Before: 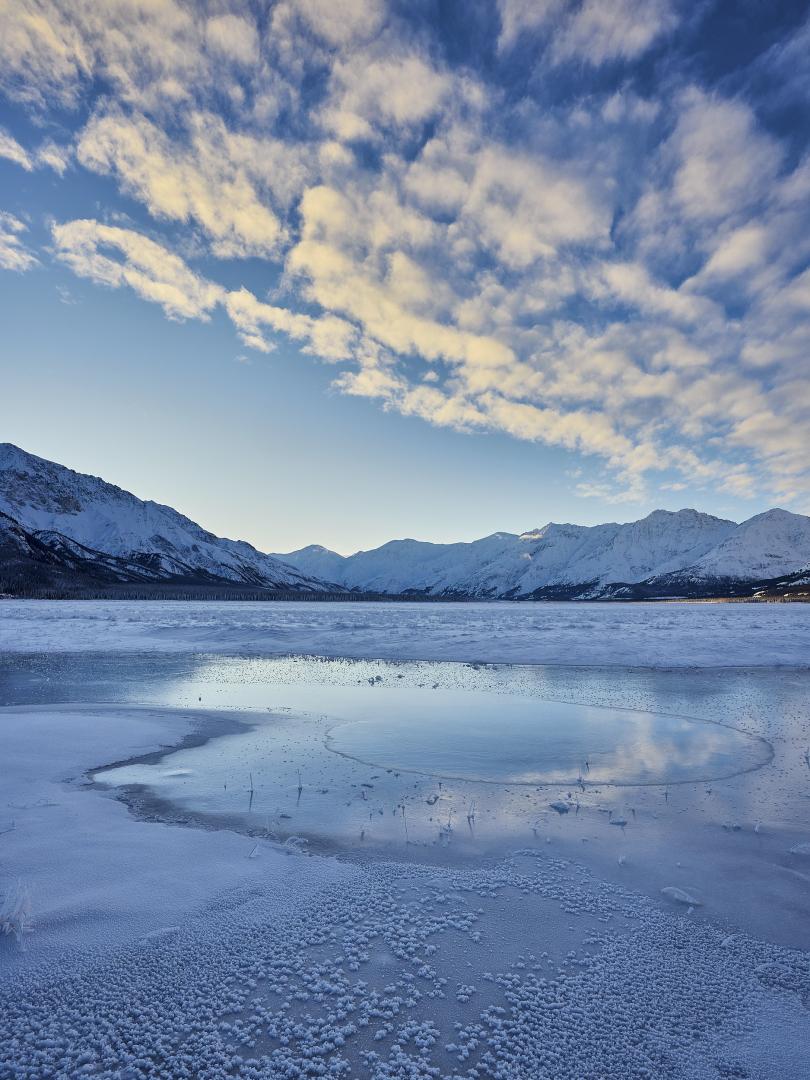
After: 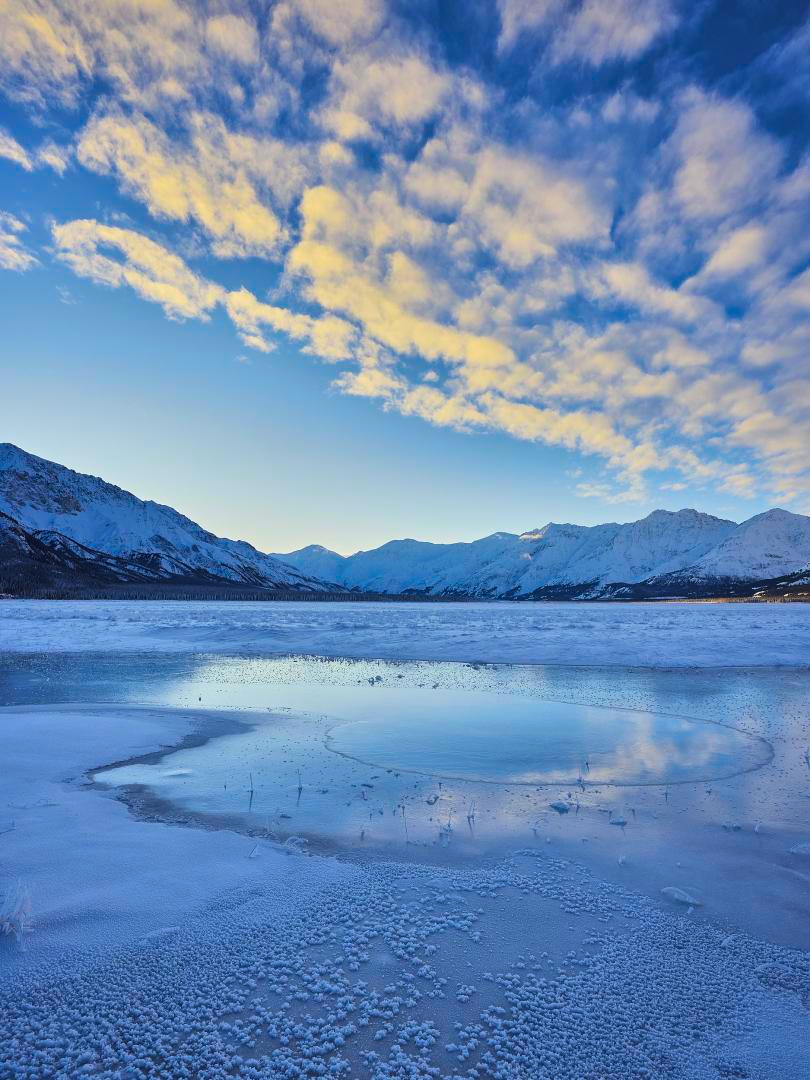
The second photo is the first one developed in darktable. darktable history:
color balance rgb: global offset › luminance 0.468%, linear chroma grading › shadows -29.377%, linear chroma grading › global chroma 35.228%, perceptual saturation grading › global saturation 30.706%, global vibrance 4.936%
